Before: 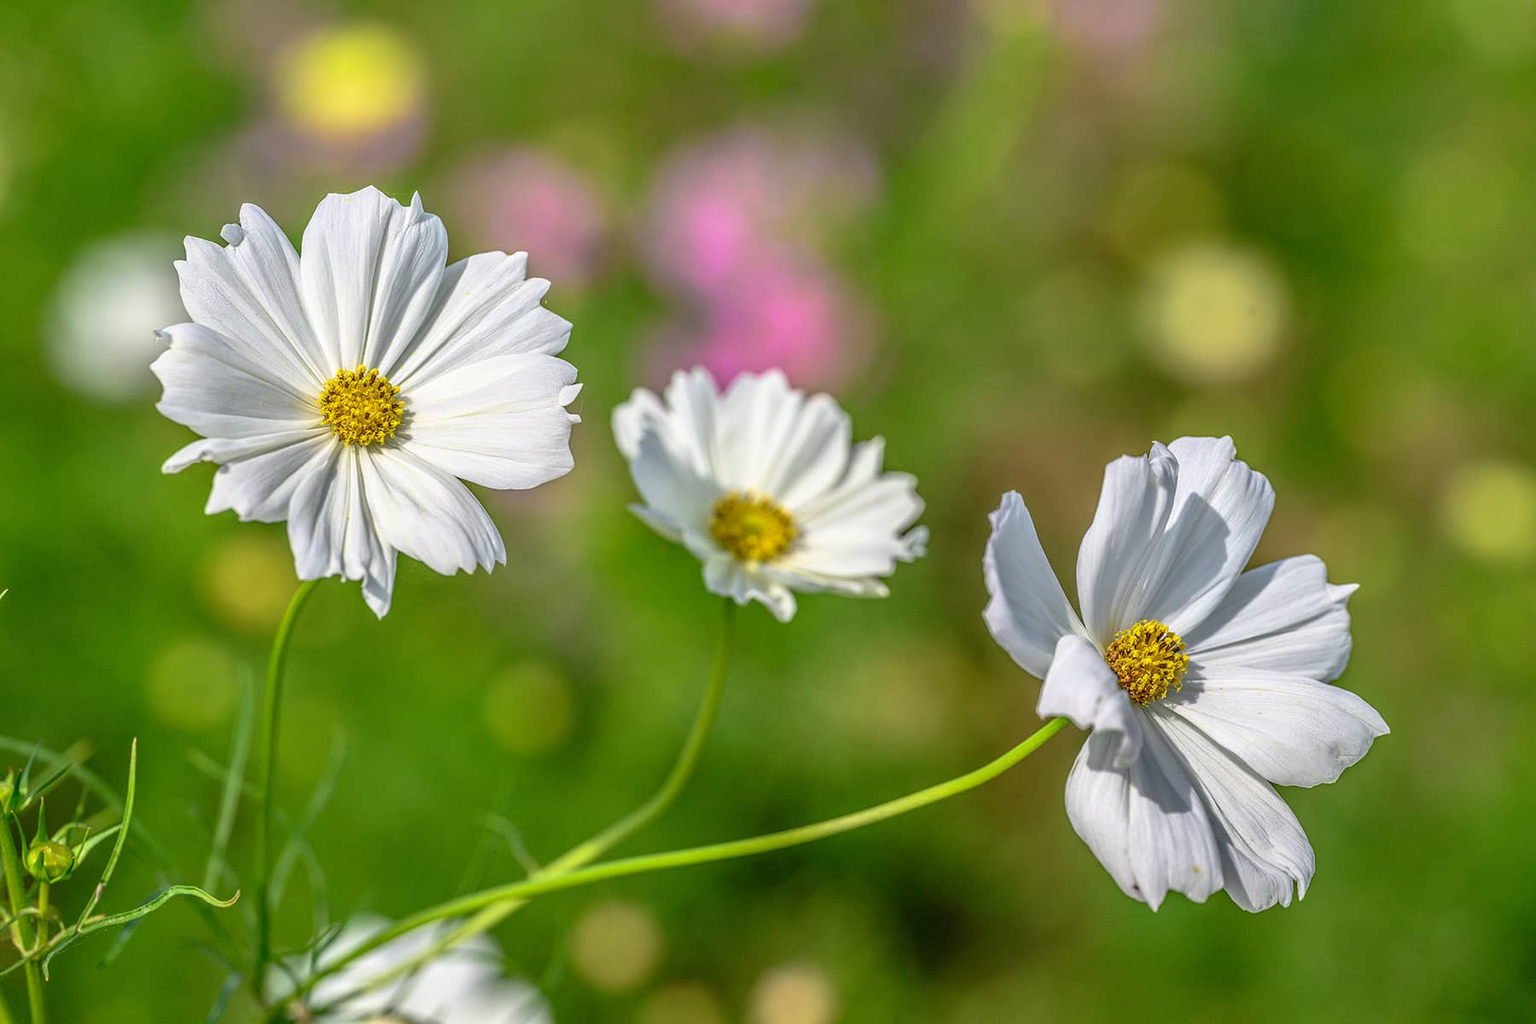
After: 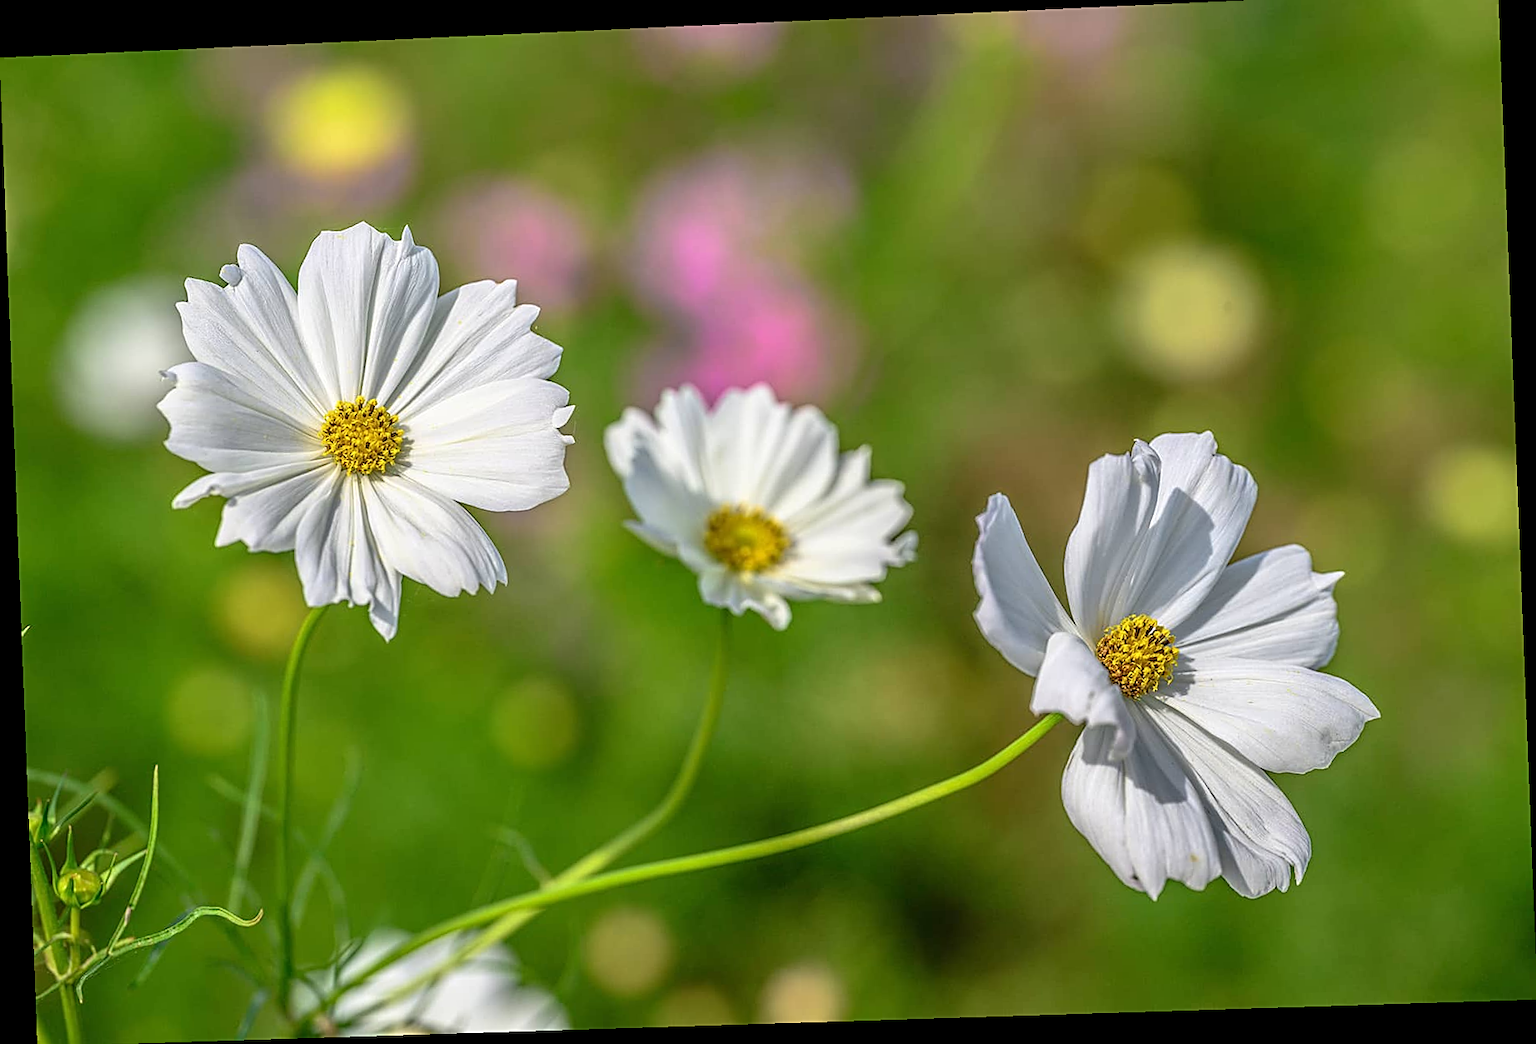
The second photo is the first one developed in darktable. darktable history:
sharpen: on, module defaults
rotate and perspective: rotation -2.22°, lens shift (horizontal) -0.022, automatic cropping off
crop: top 1.049%, right 0.001%
